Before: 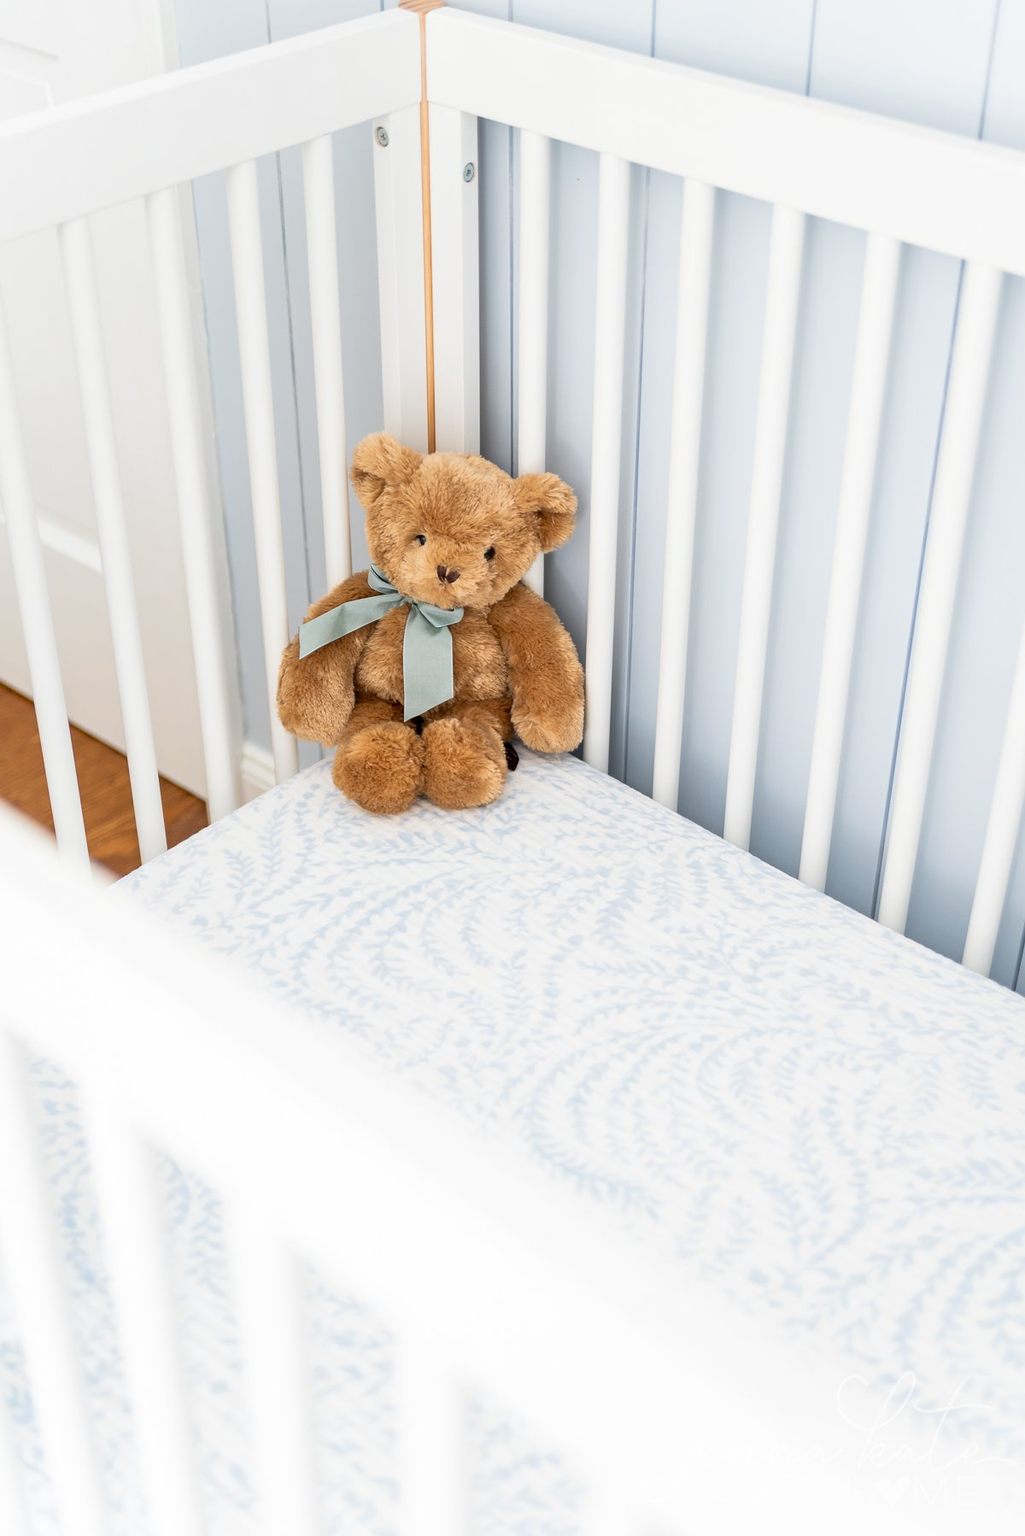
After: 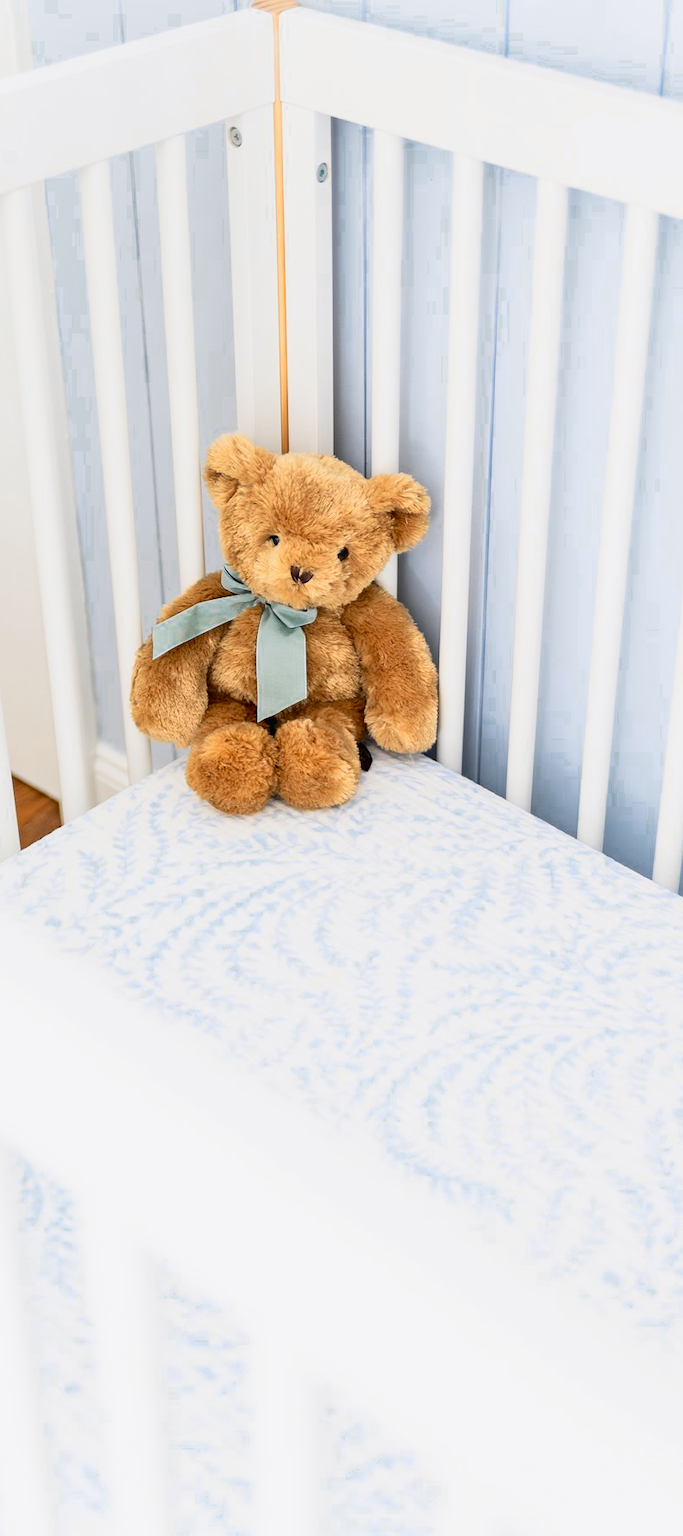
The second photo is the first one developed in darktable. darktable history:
color zones: curves: ch0 [(0.25, 0.5) (0.636, 0.25) (0.75, 0.5)]
tone curve: curves: ch0 [(0, 0.011) (0.139, 0.106) (0.295, 0.271) (0.499, 0.523) (0.739, 0.782) (0.857, 0.879) (1, 0.967)]; ch1 [(0, 0) (0.272, 0.249) (0.388, 0.385) (0.469, 0.456) (0.495, 0.497) (0.524, 0.518) (0.602, 0.623) (0.725, 0.779) (1, 1)]; ch2 [(0, 0) (0.125, 0.089) (0.353, 0.329) (0.443, 0.408) (0.502, 0.499) (0.548, 0.549) (0.608, 0.635) (1, 1)], color space Lab, independent channels, preserve colors none
crop and rotate: left 14.348%, right 18.944%
